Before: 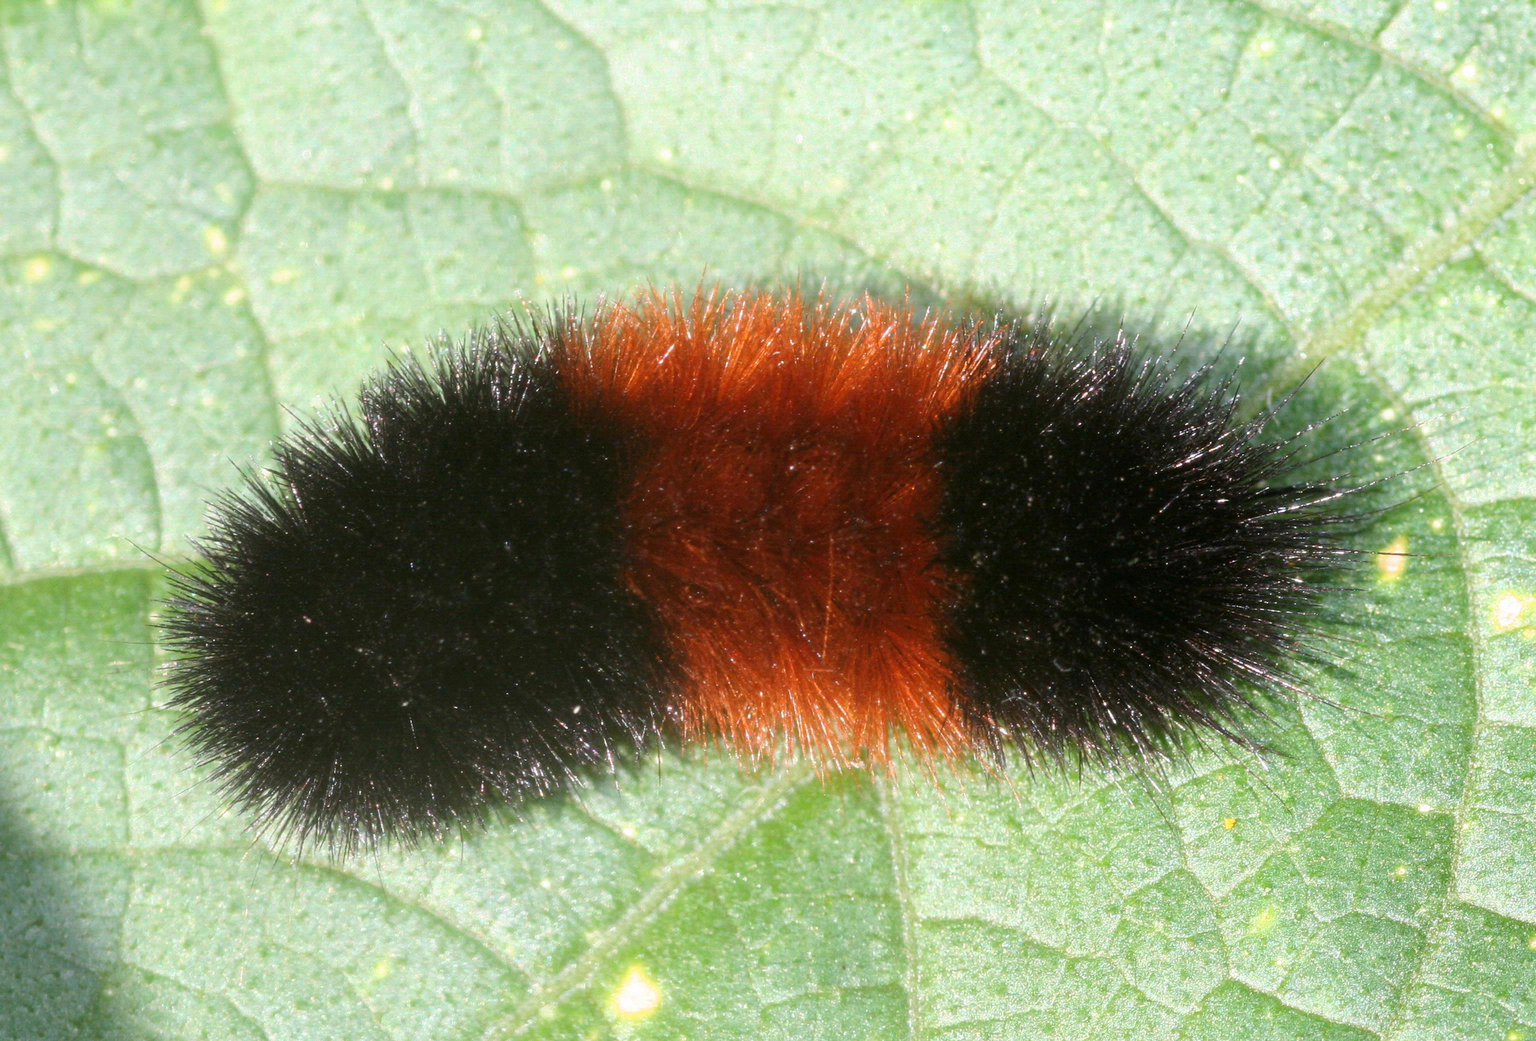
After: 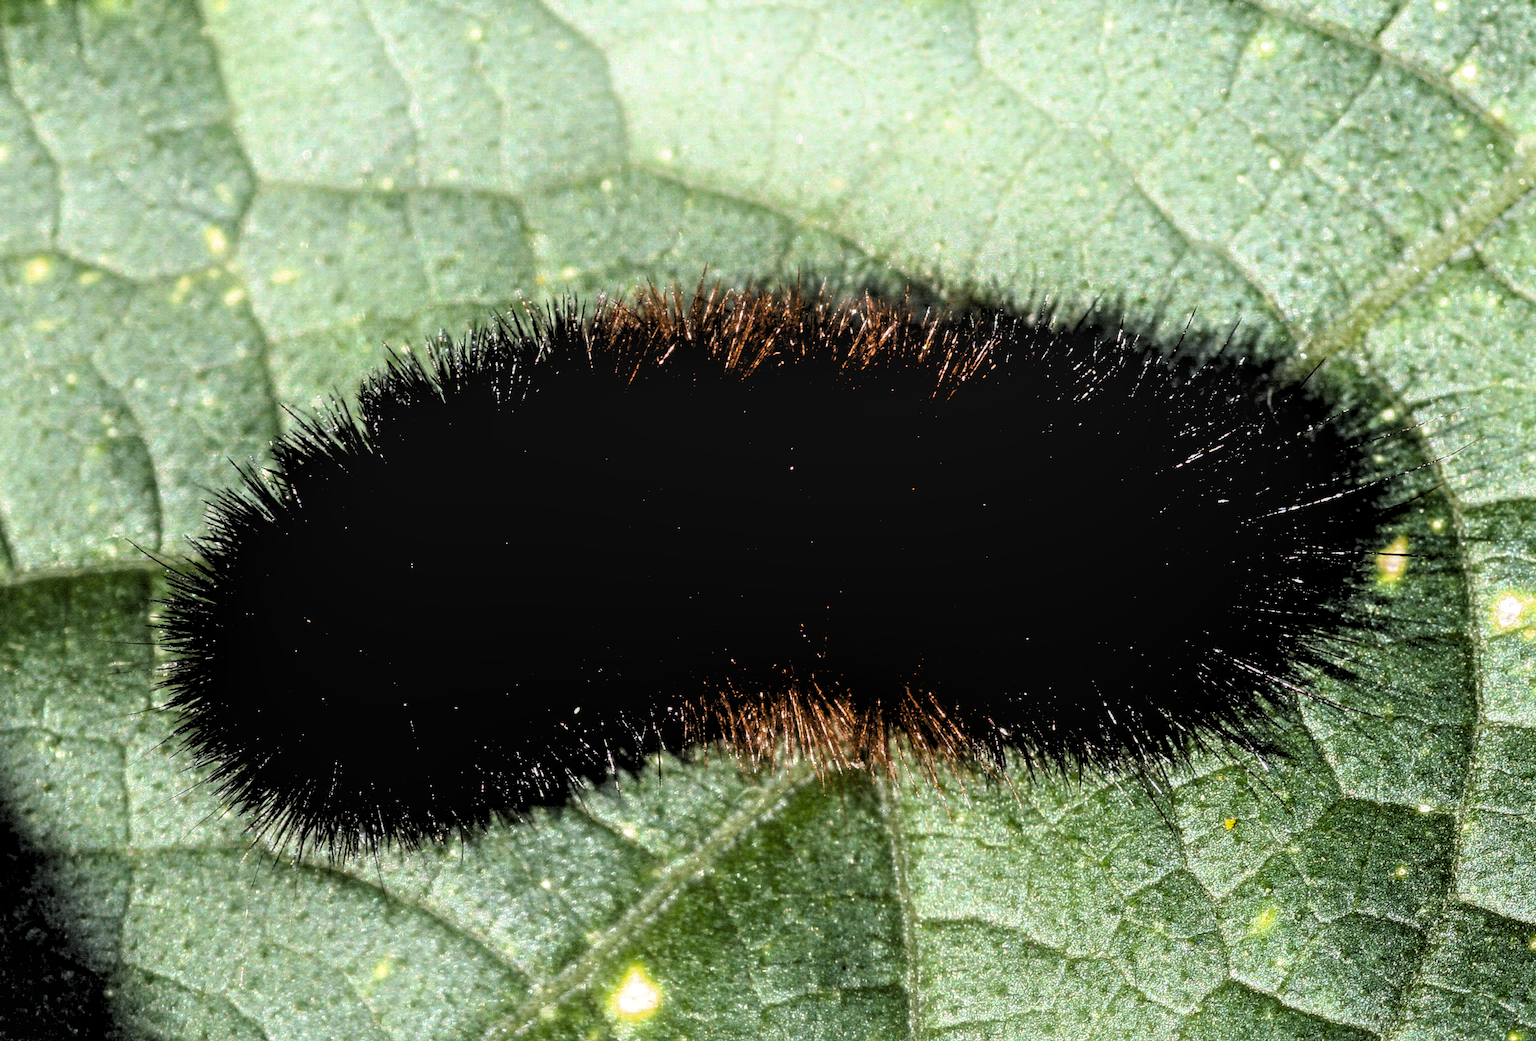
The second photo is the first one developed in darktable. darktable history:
local contrast: detail 130%
shadows and highlights: highlights 70.7, soften with gaussian
color balance rgb: perceptual saturation grading › global saturation 20%, global vibrance 20%
levels: levels [0.514, 0.759, 1]
